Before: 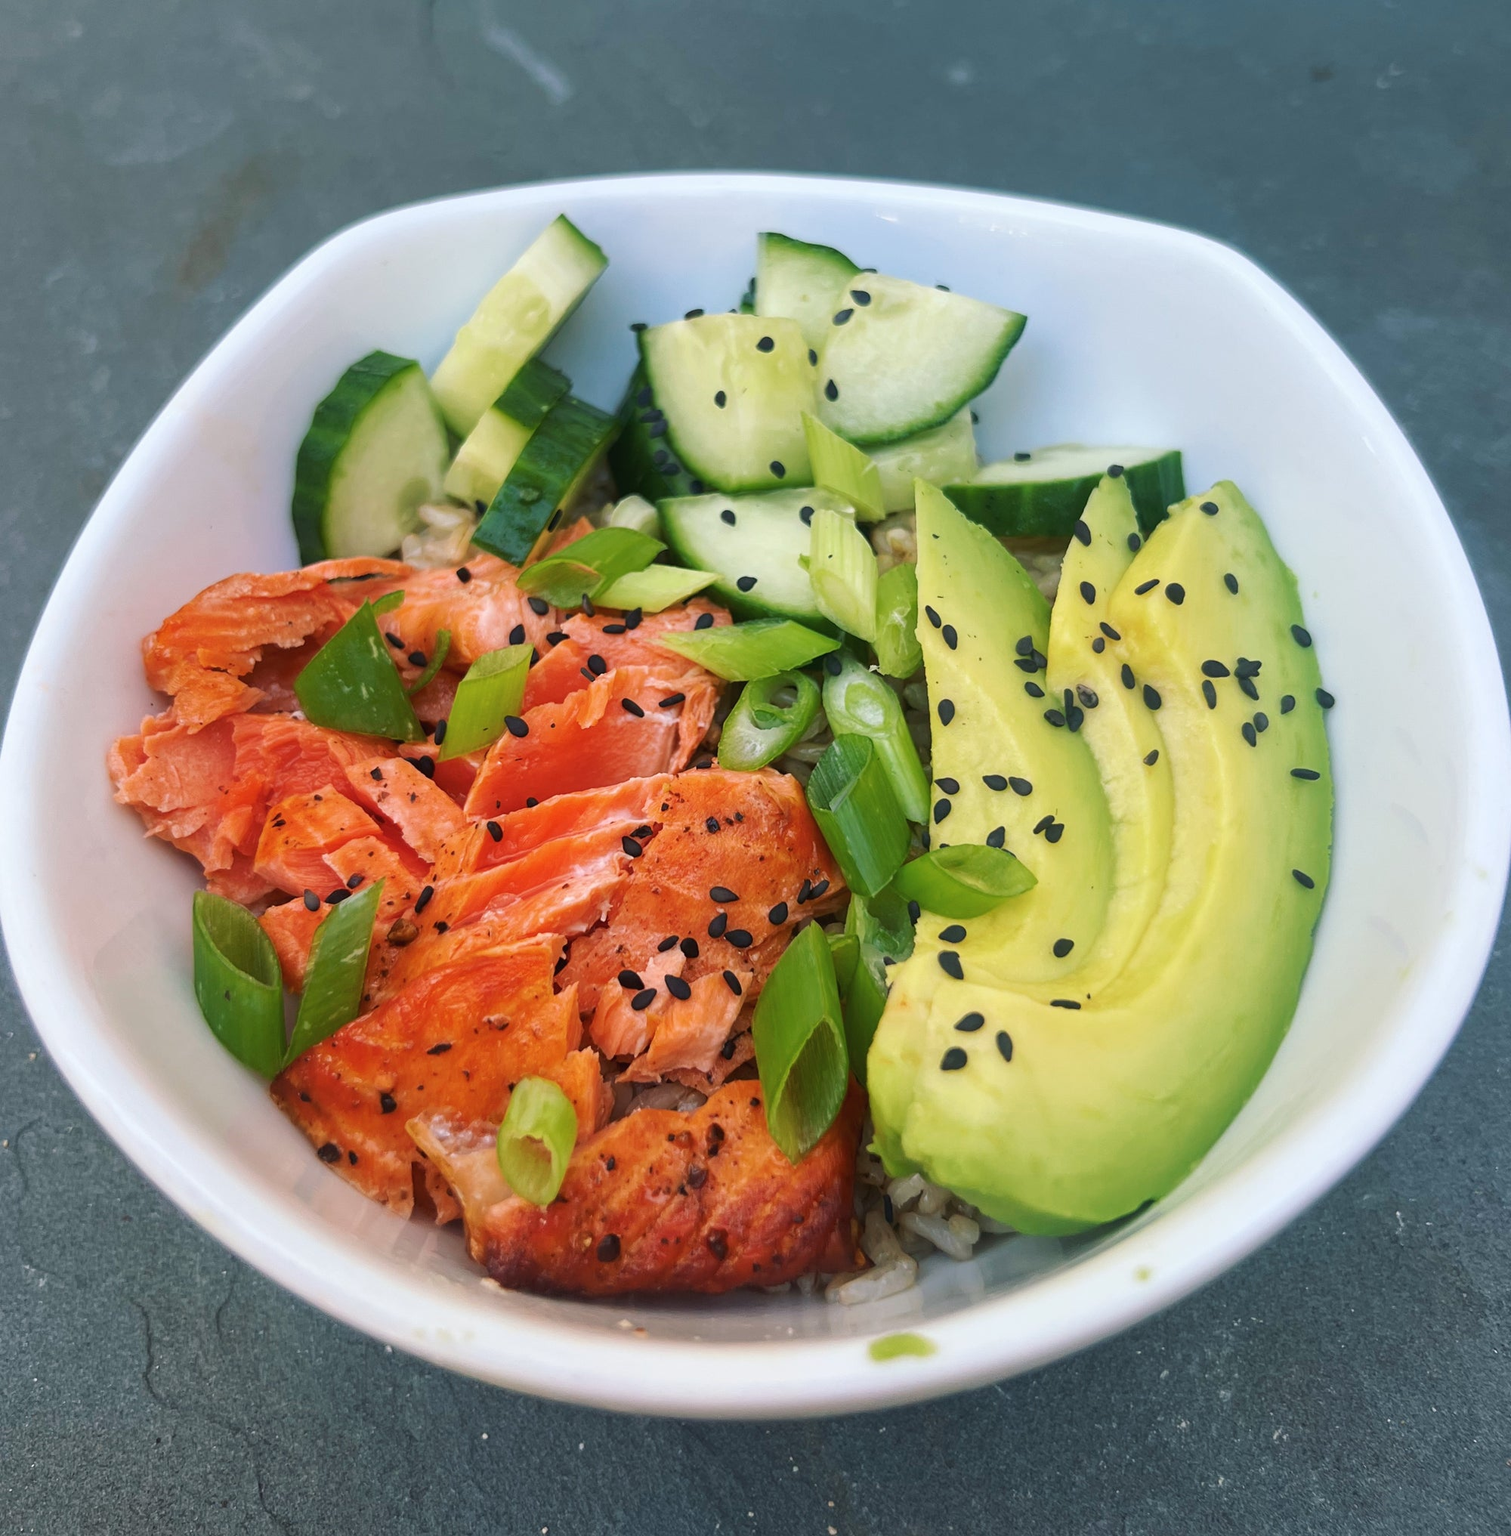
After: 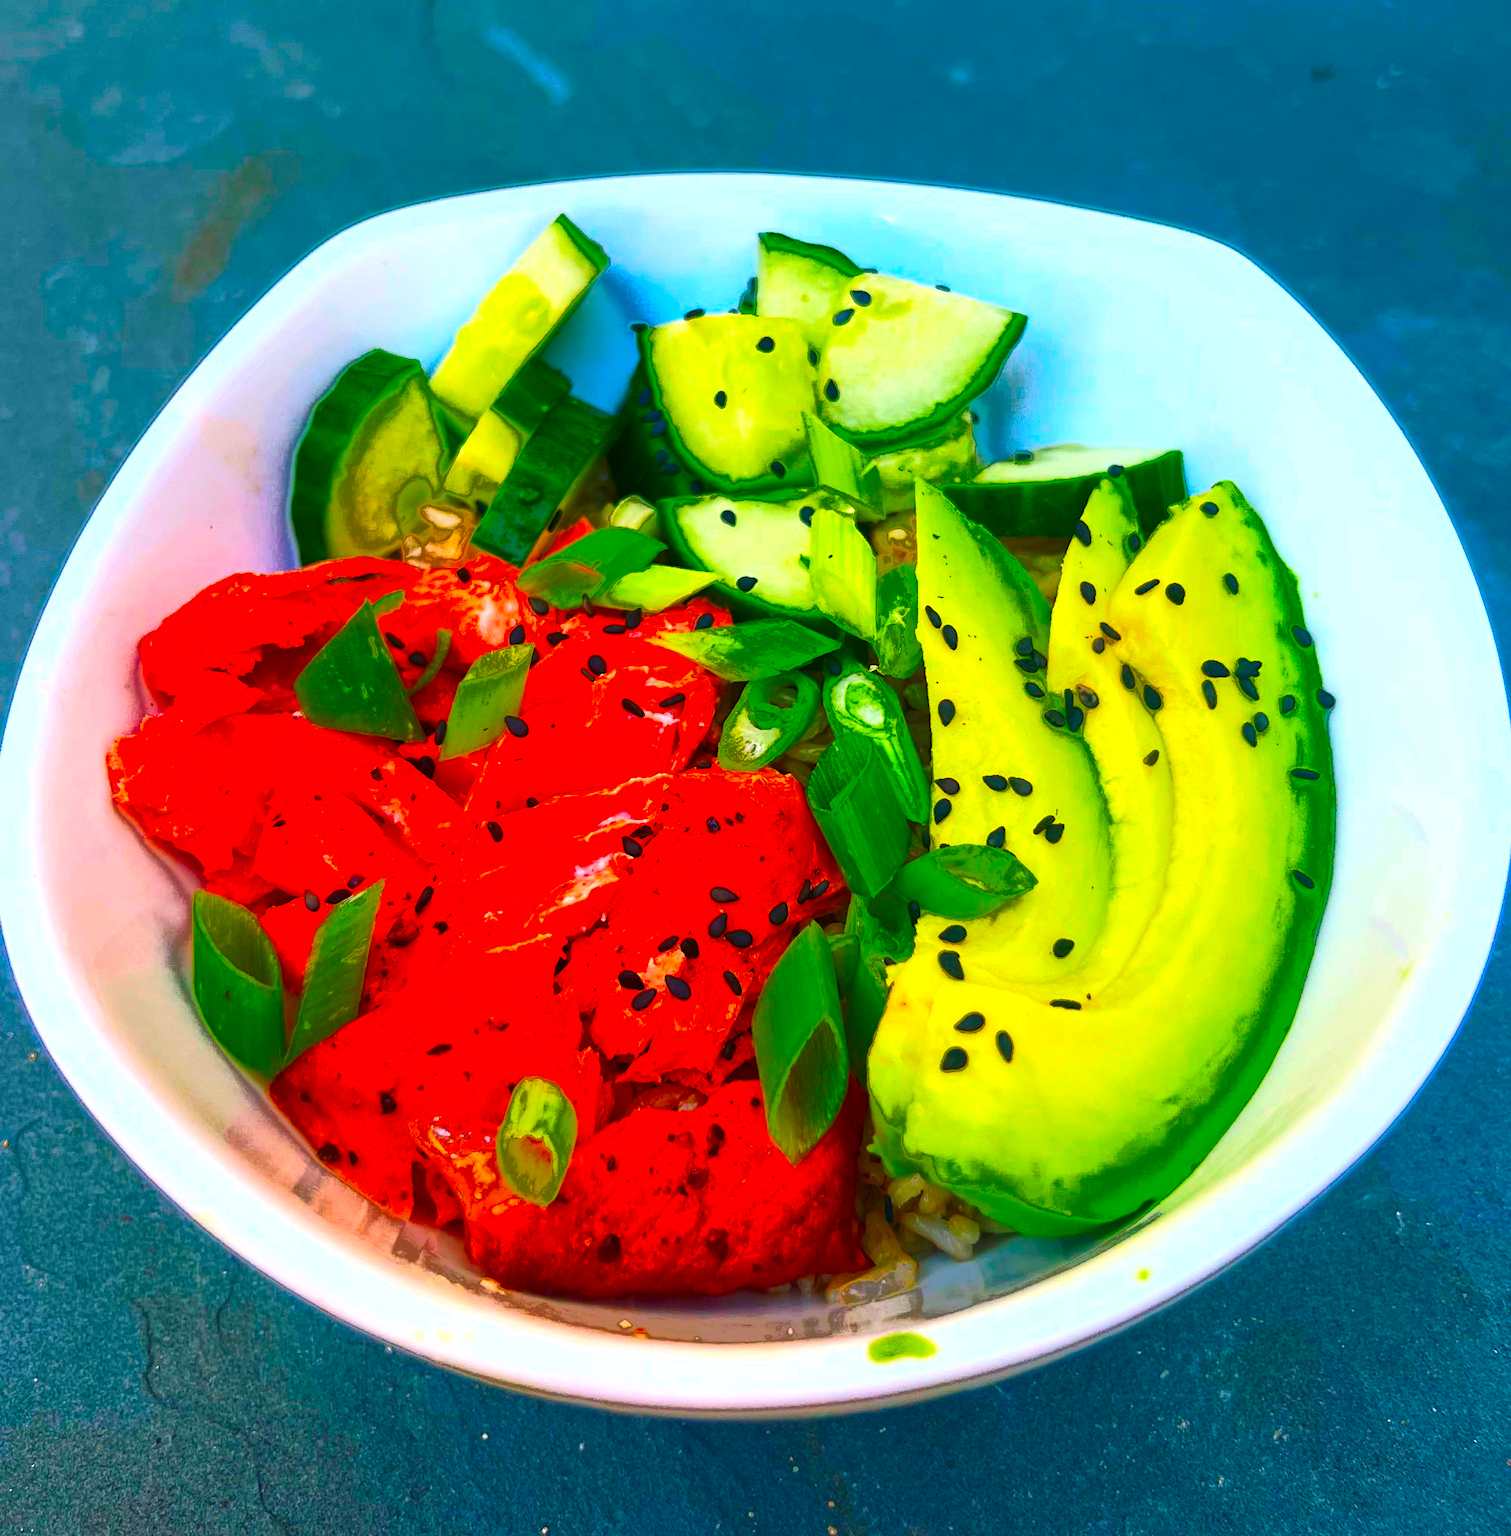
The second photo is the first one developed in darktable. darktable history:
fill light: exposure -0.73 EV, center 0.69, width 2.2
color balance rgb: linear chroma grading › global chroma 9%, perceptual saturation grading › global saturation 36%, perceptual saturation grading › shadows 35%, perceptual brilliance grading › global brilliance 15%, perceptual brilliance grading › shadows -35%, global vibrance 15%
color correction: saturation 2.15
